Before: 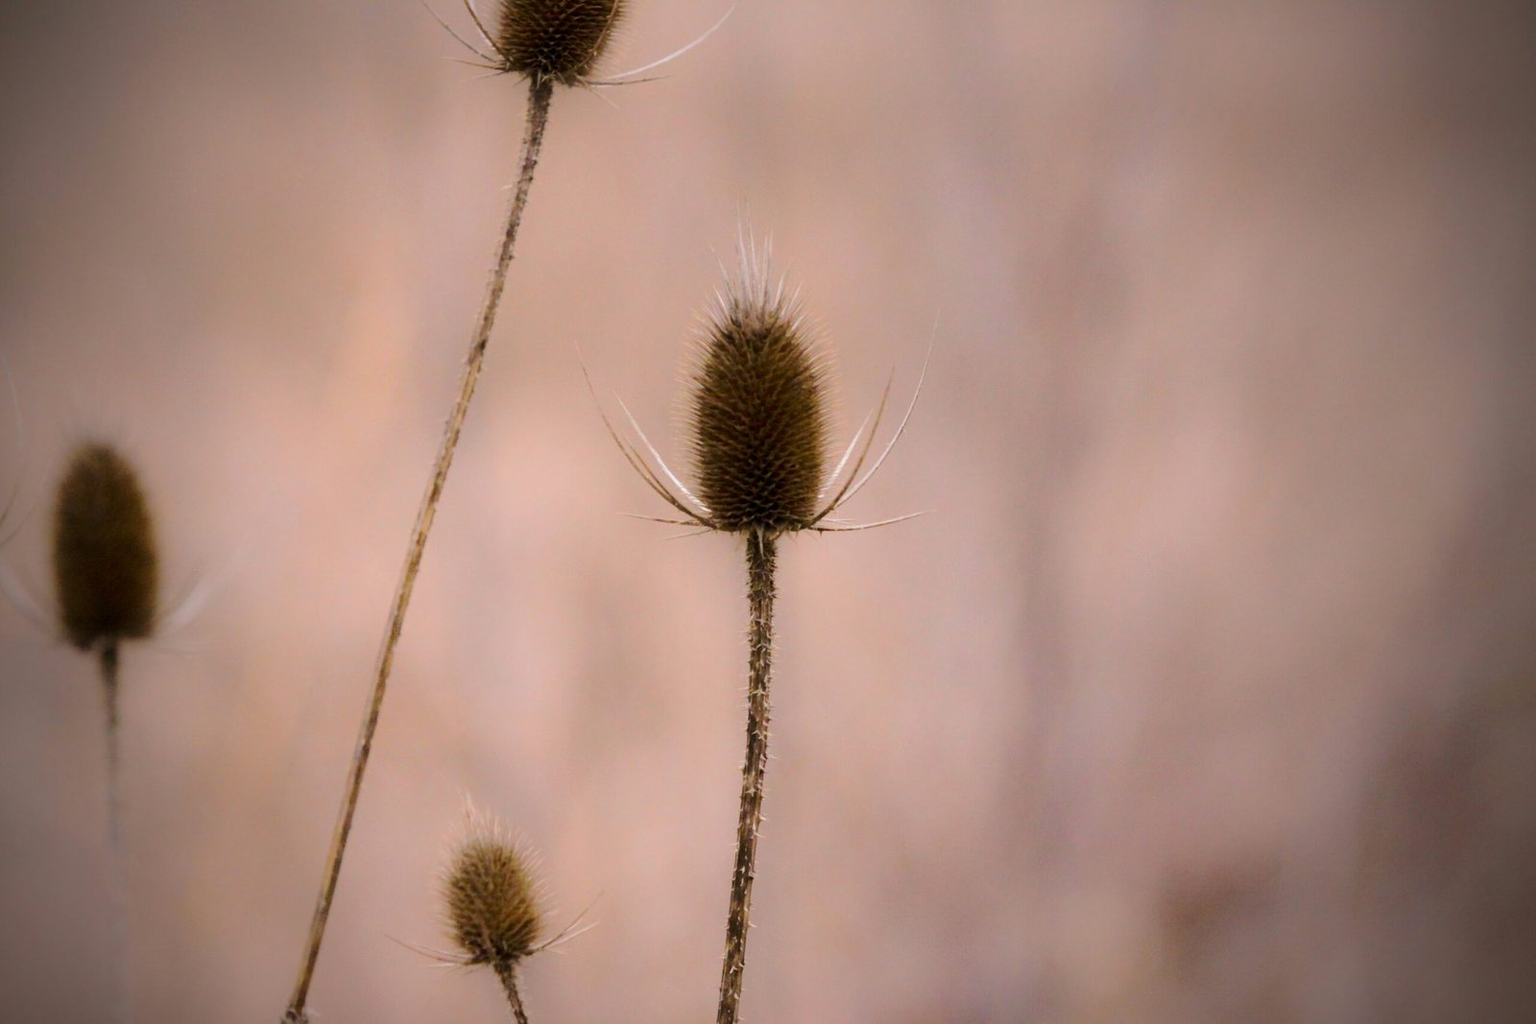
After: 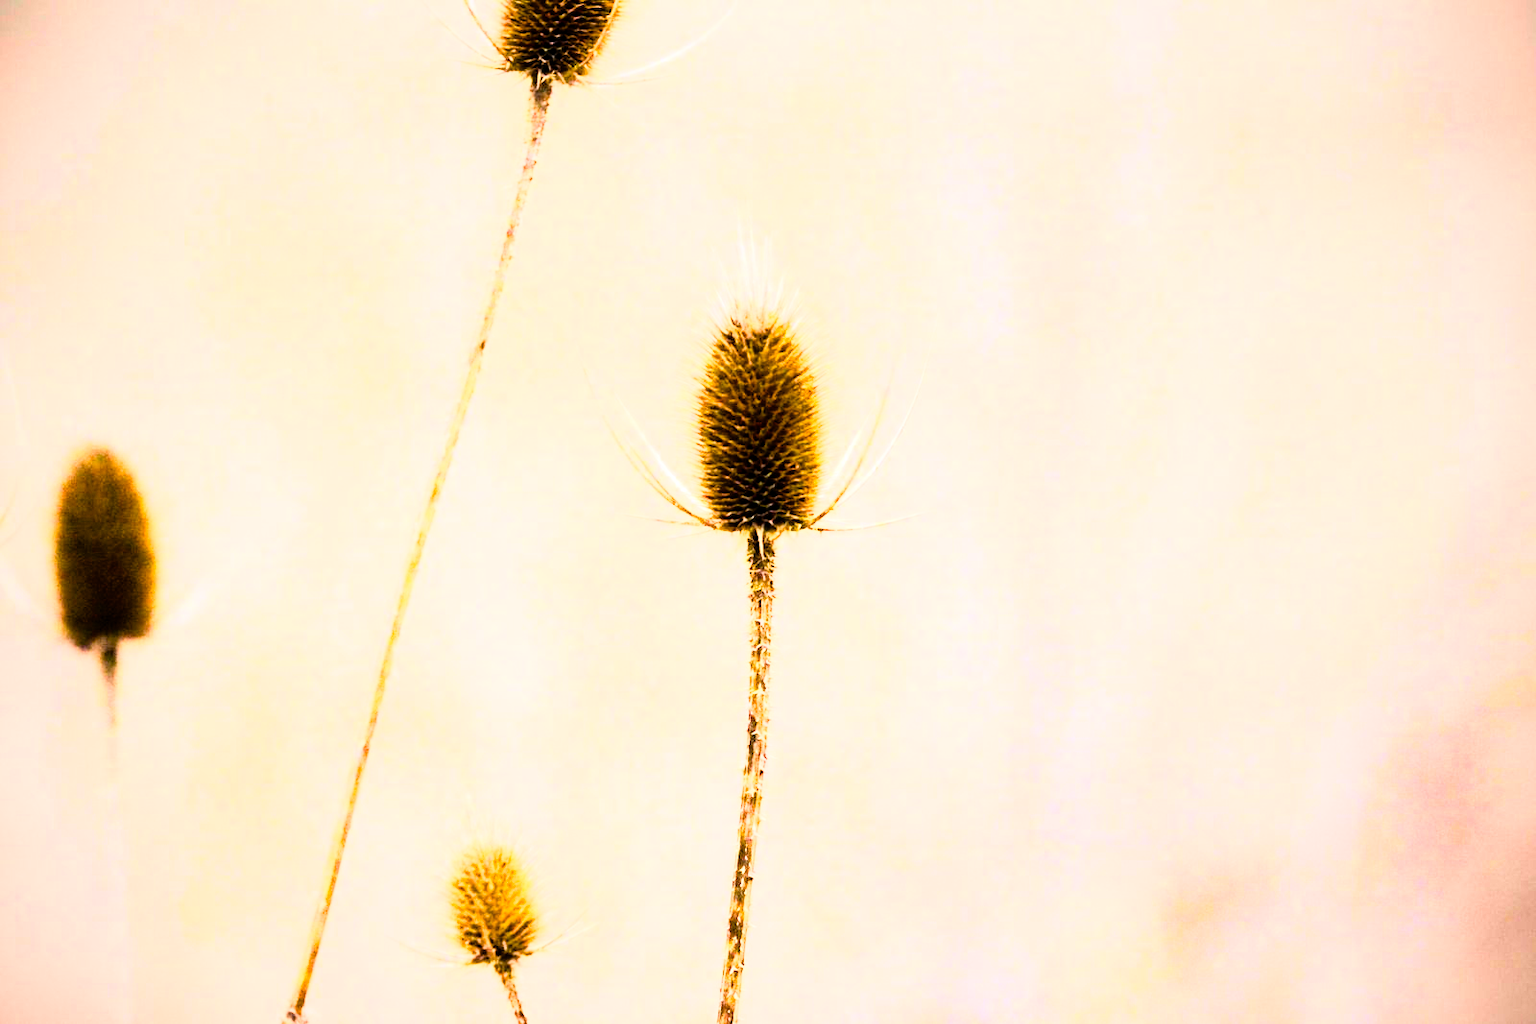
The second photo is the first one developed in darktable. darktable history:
color balance rgb: perceptual saturation grading › global saturation 35%, perceptual saturation grading › highlights -25%, perceptual saturation grading › shadows 50%
exposure: black level correction 0.001, exposure 1.822 EV, compensate exposure bias true, compensate highlight preservation false
rgb curve: curves: ch0 [(0, 0) (0.21, 0.15) (0.24, 0.21) (0.5, 0.75) (0.75, 0.96) (0.89, 0.99) (1, 1)]; ch1 [(0, 0.02) (0.21, 0.13) (0.25, 0.2) (0.5, 0.67) (0.75, 0.9) (0.89, 0.97) (1, 1)]; ch2 [(0, 0.02) (0.21, 0.13) (0.25, 0.2) (0.5, 0.67) (0.75, 0.9) (0.89, 0.97) (1, 1)], compensate middle gray true
